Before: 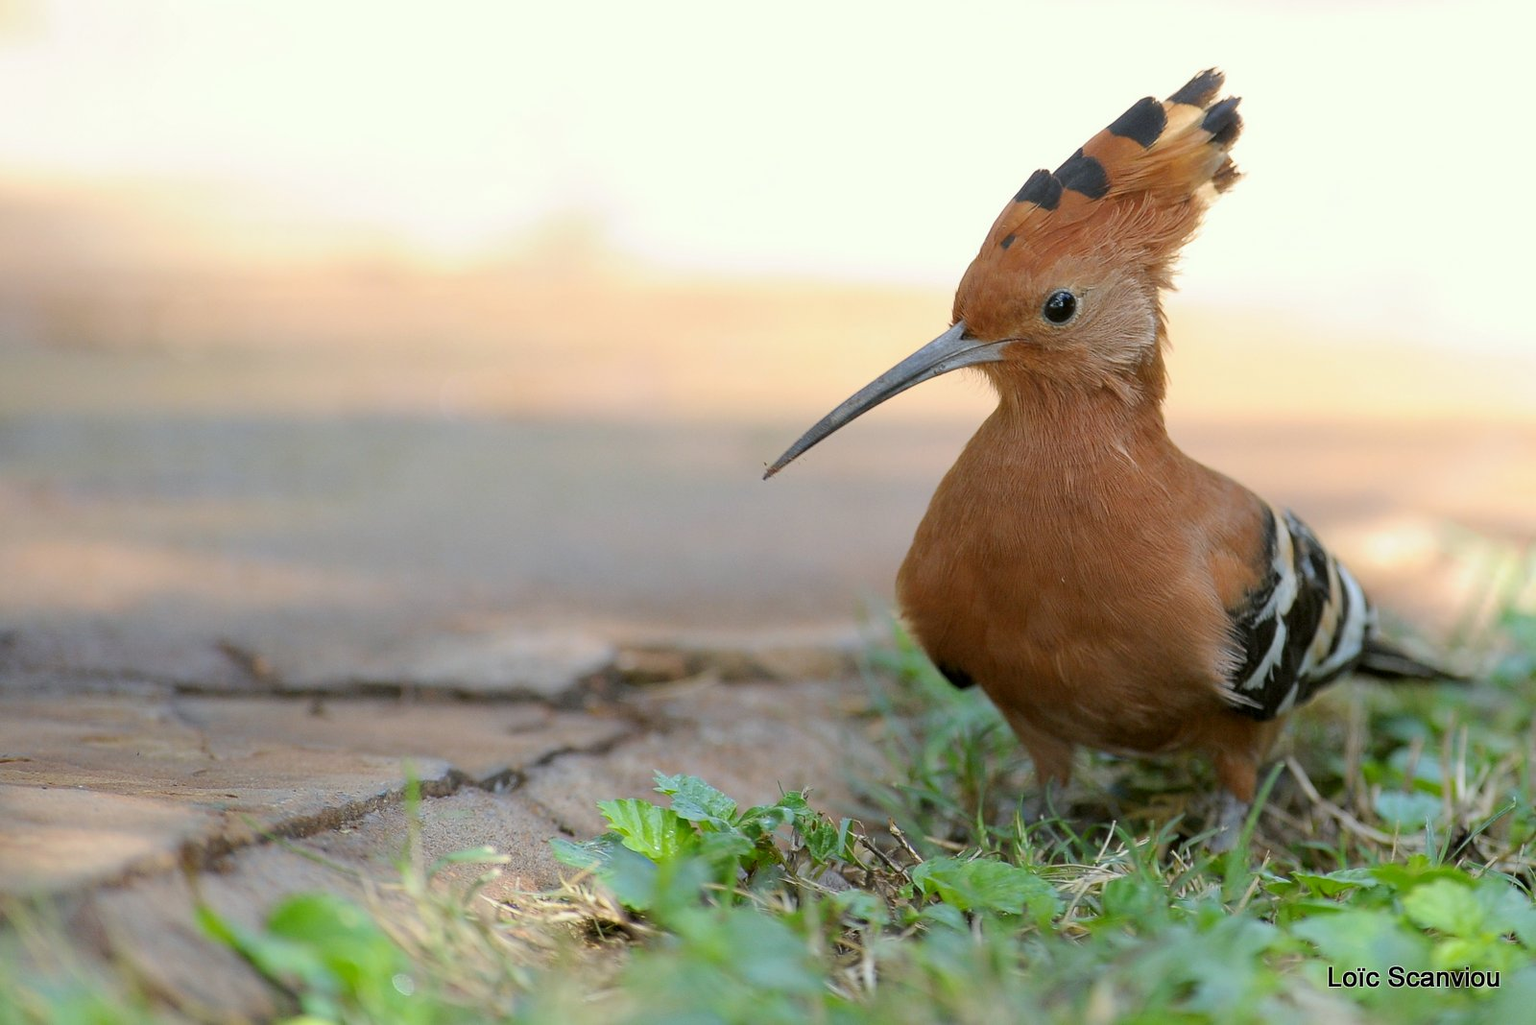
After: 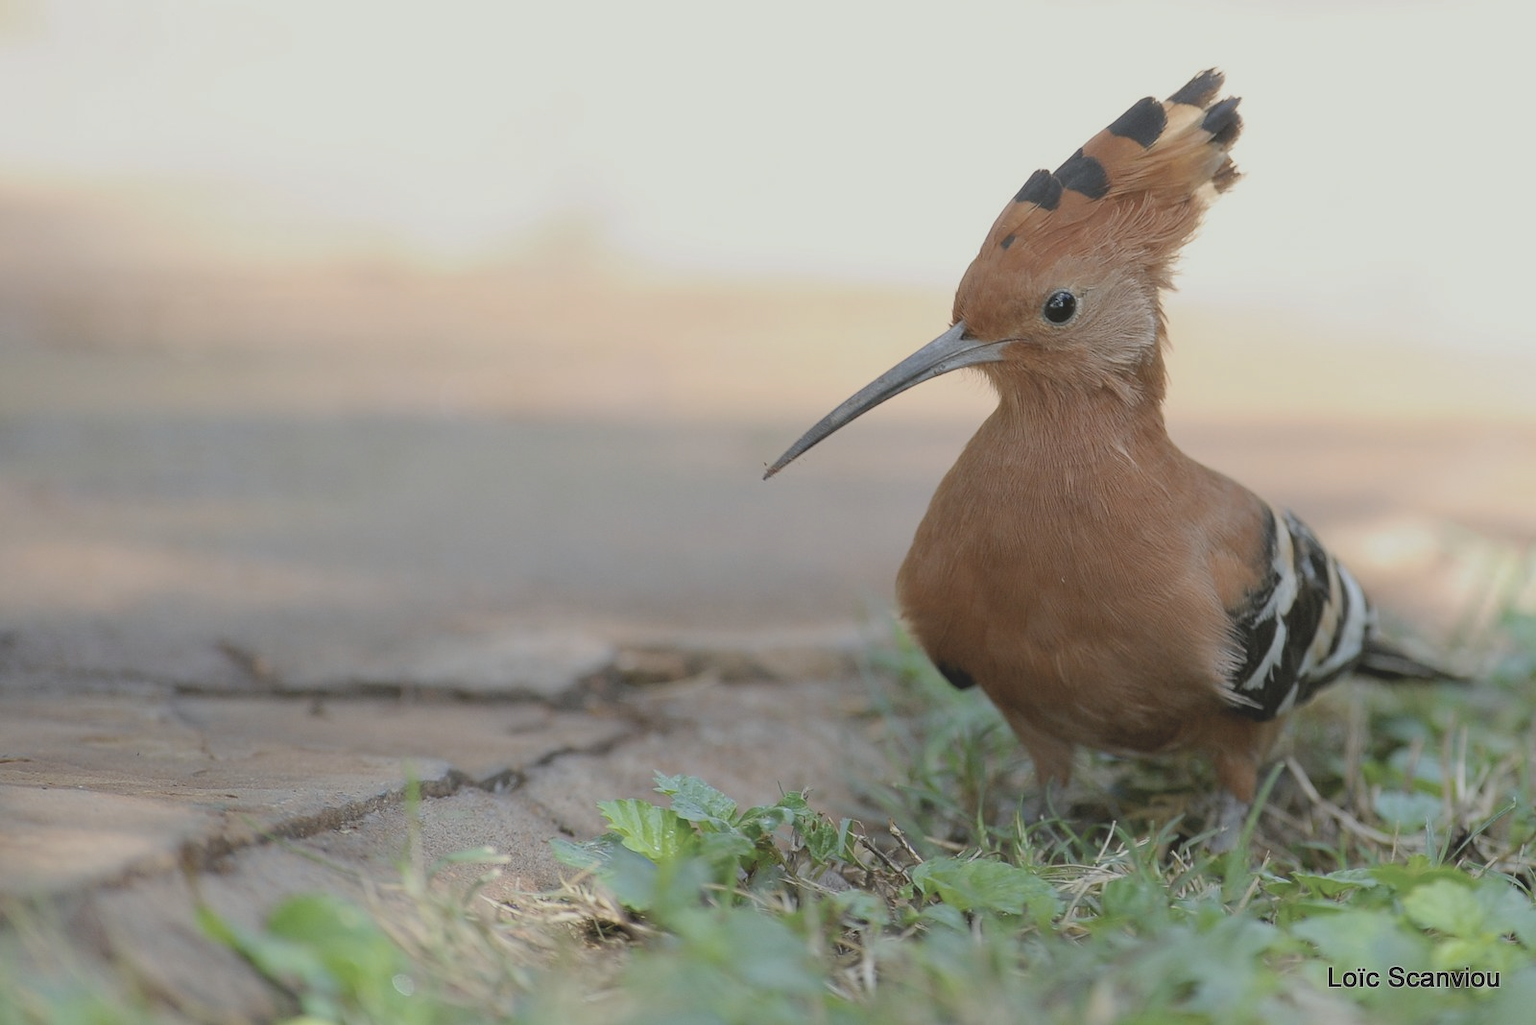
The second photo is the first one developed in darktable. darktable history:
contrast brightness saturation: contrast -0.253, saturation -0.434
